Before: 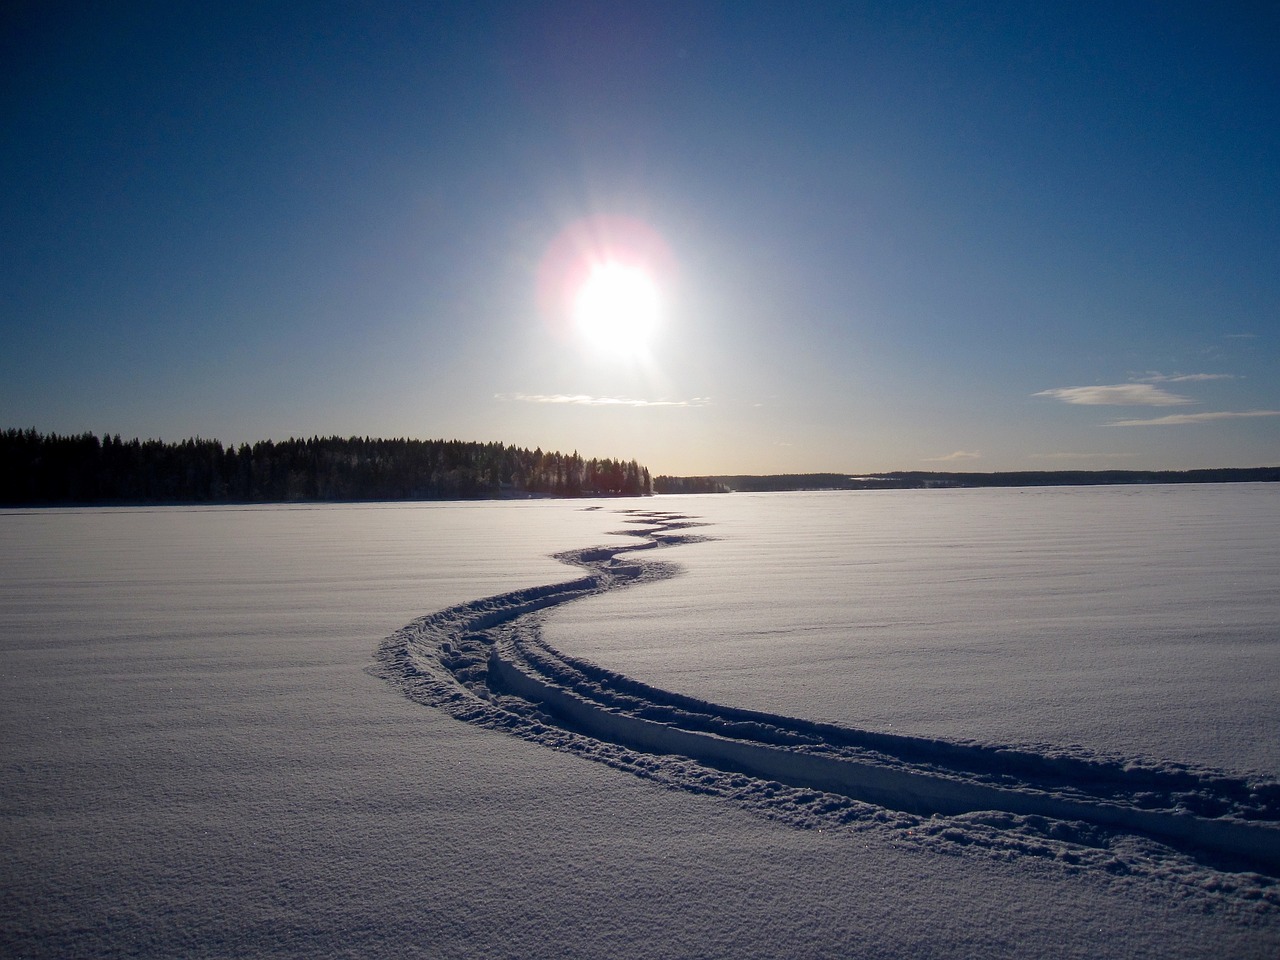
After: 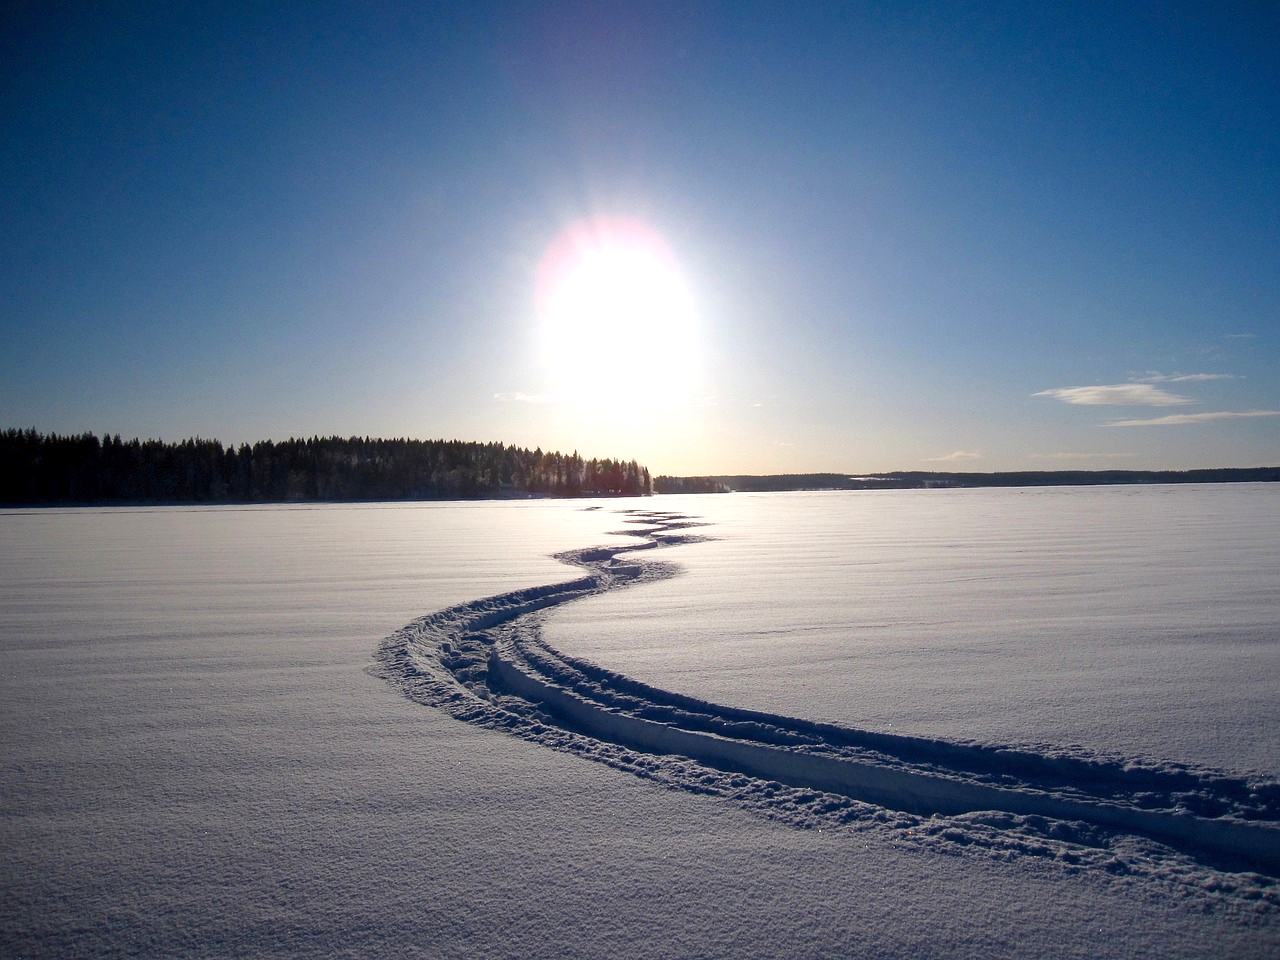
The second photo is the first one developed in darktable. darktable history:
exposure: exposure 0.526 EV, compensate highlight preservation false
